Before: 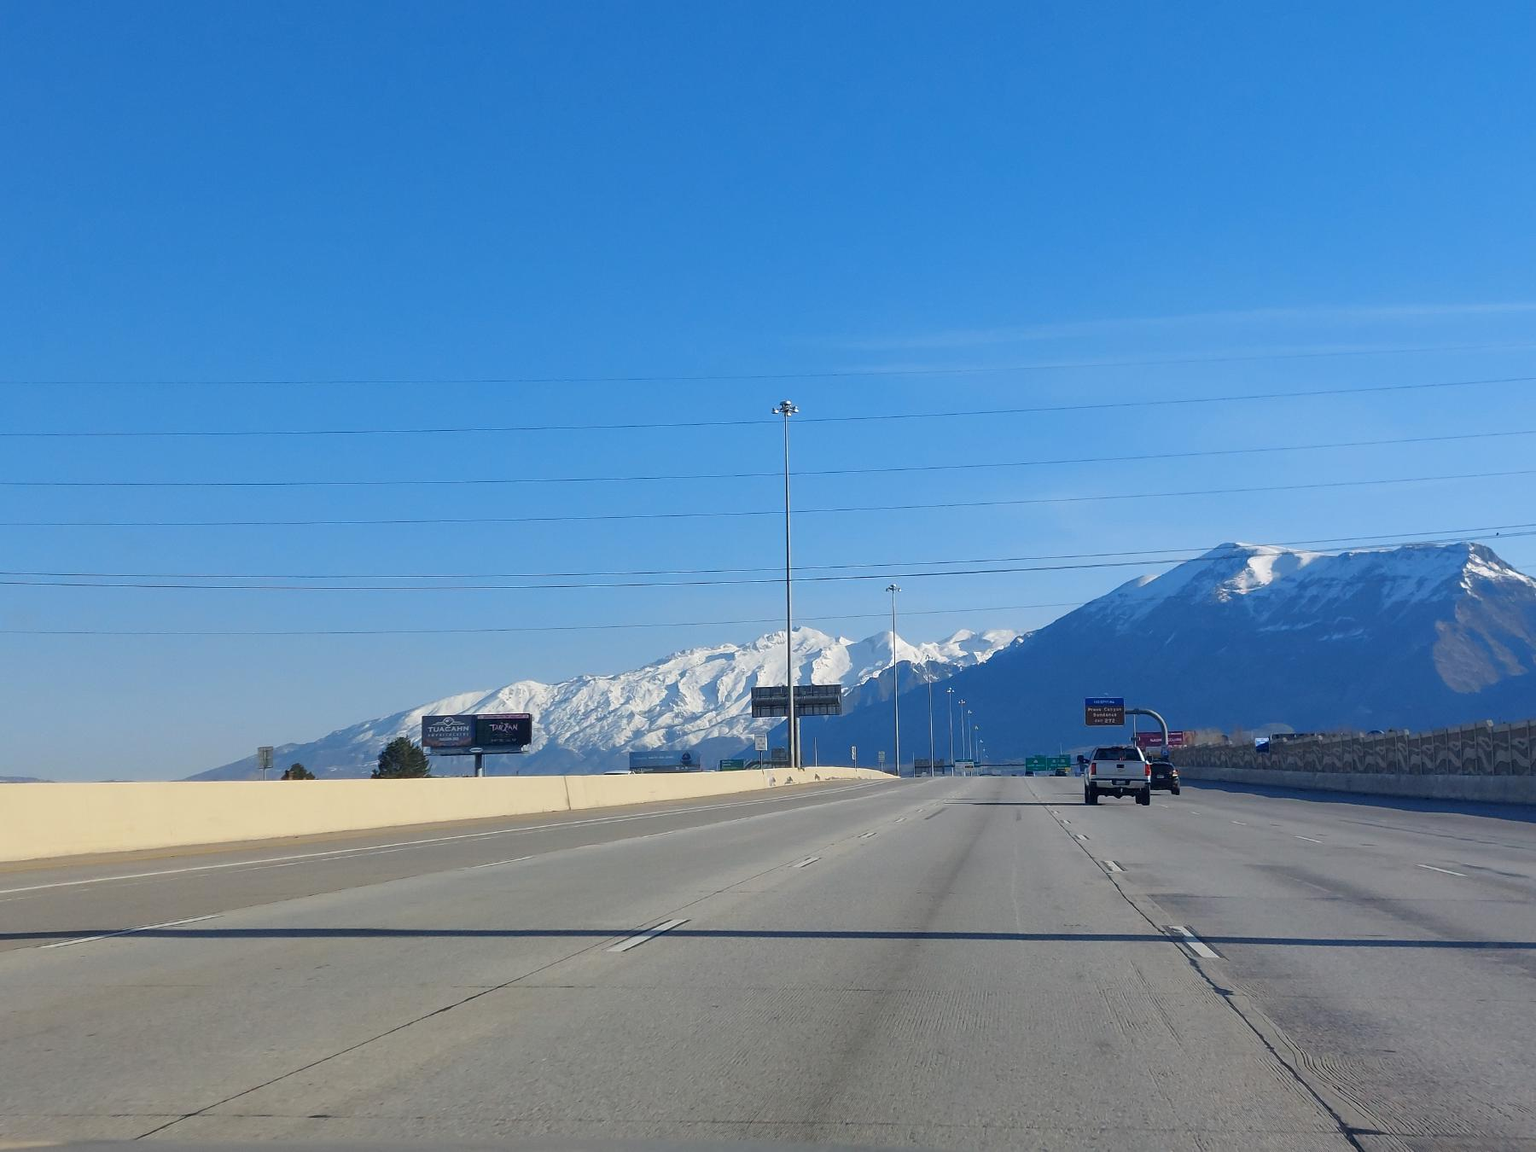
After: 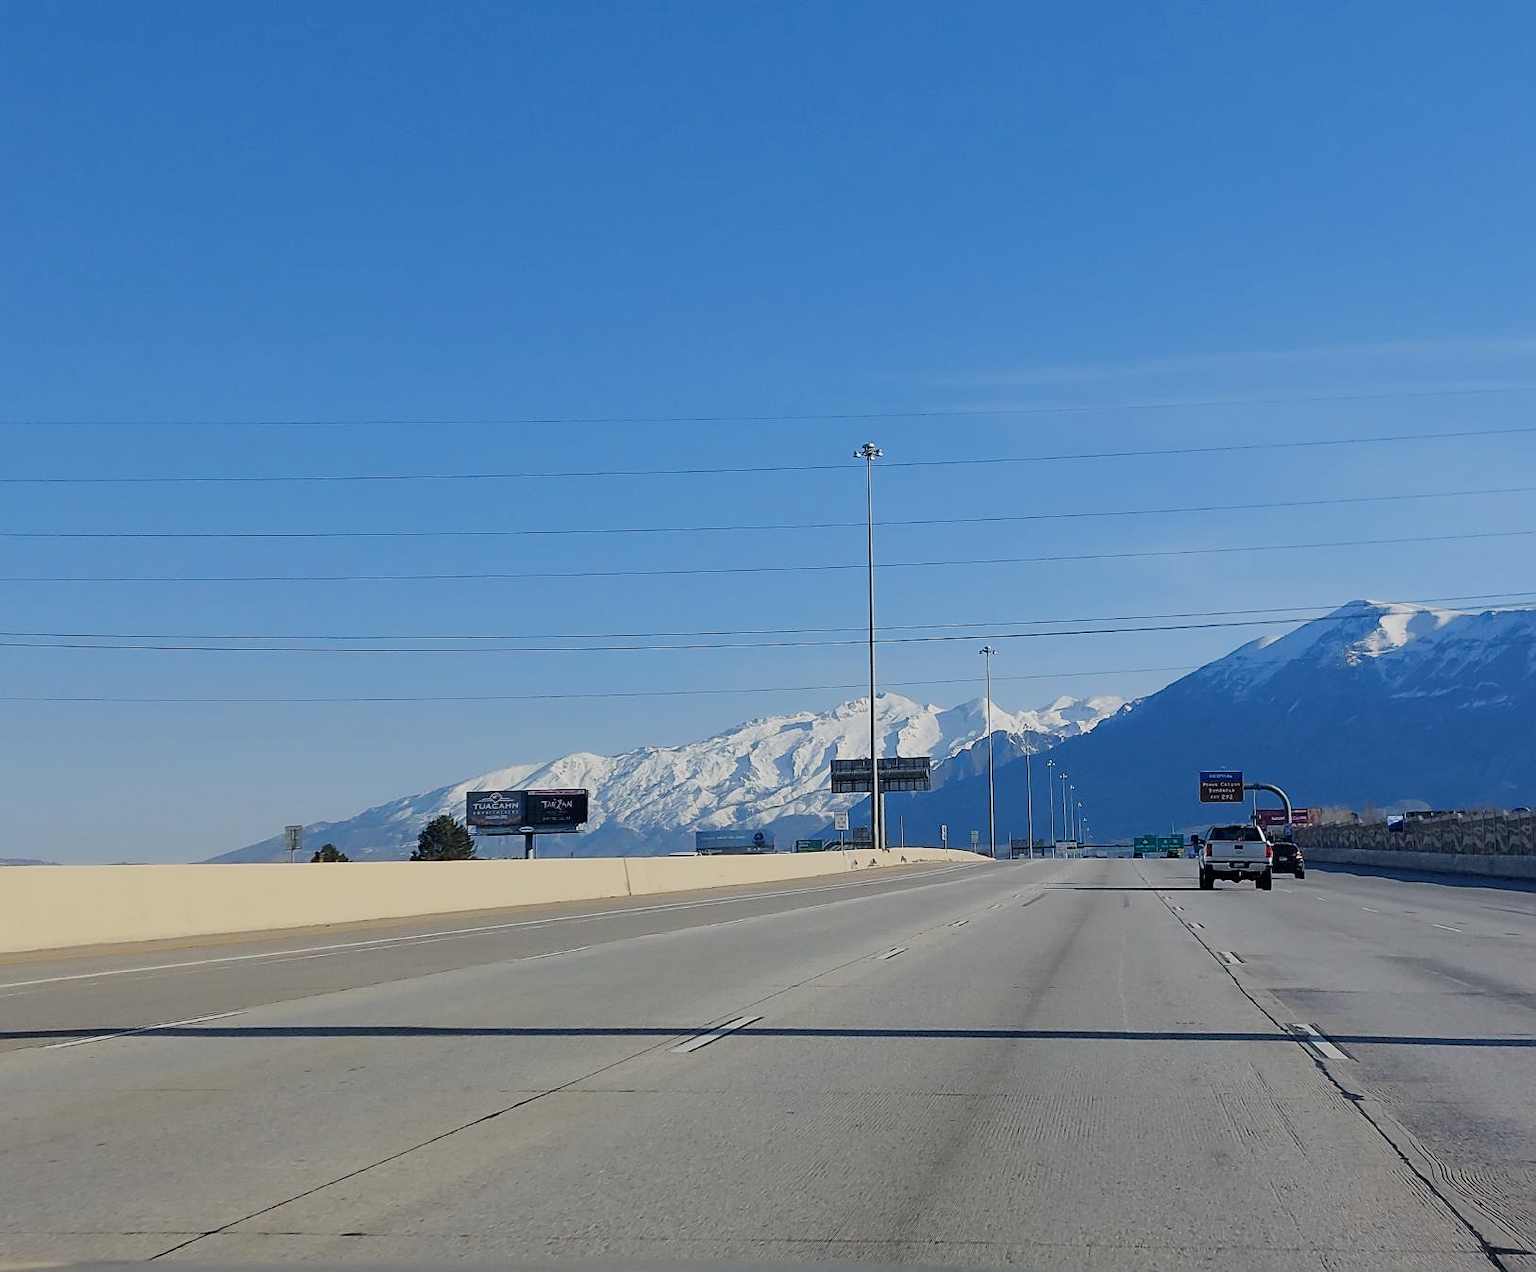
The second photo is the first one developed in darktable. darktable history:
crop: right 9.509%, bottom 0.031%
filmic rgb: black relative exposure -7.65 EV, white relative exposure 4.56 EV, hardness 3.61, contrast 1.05
sharpen: on, module defaults
